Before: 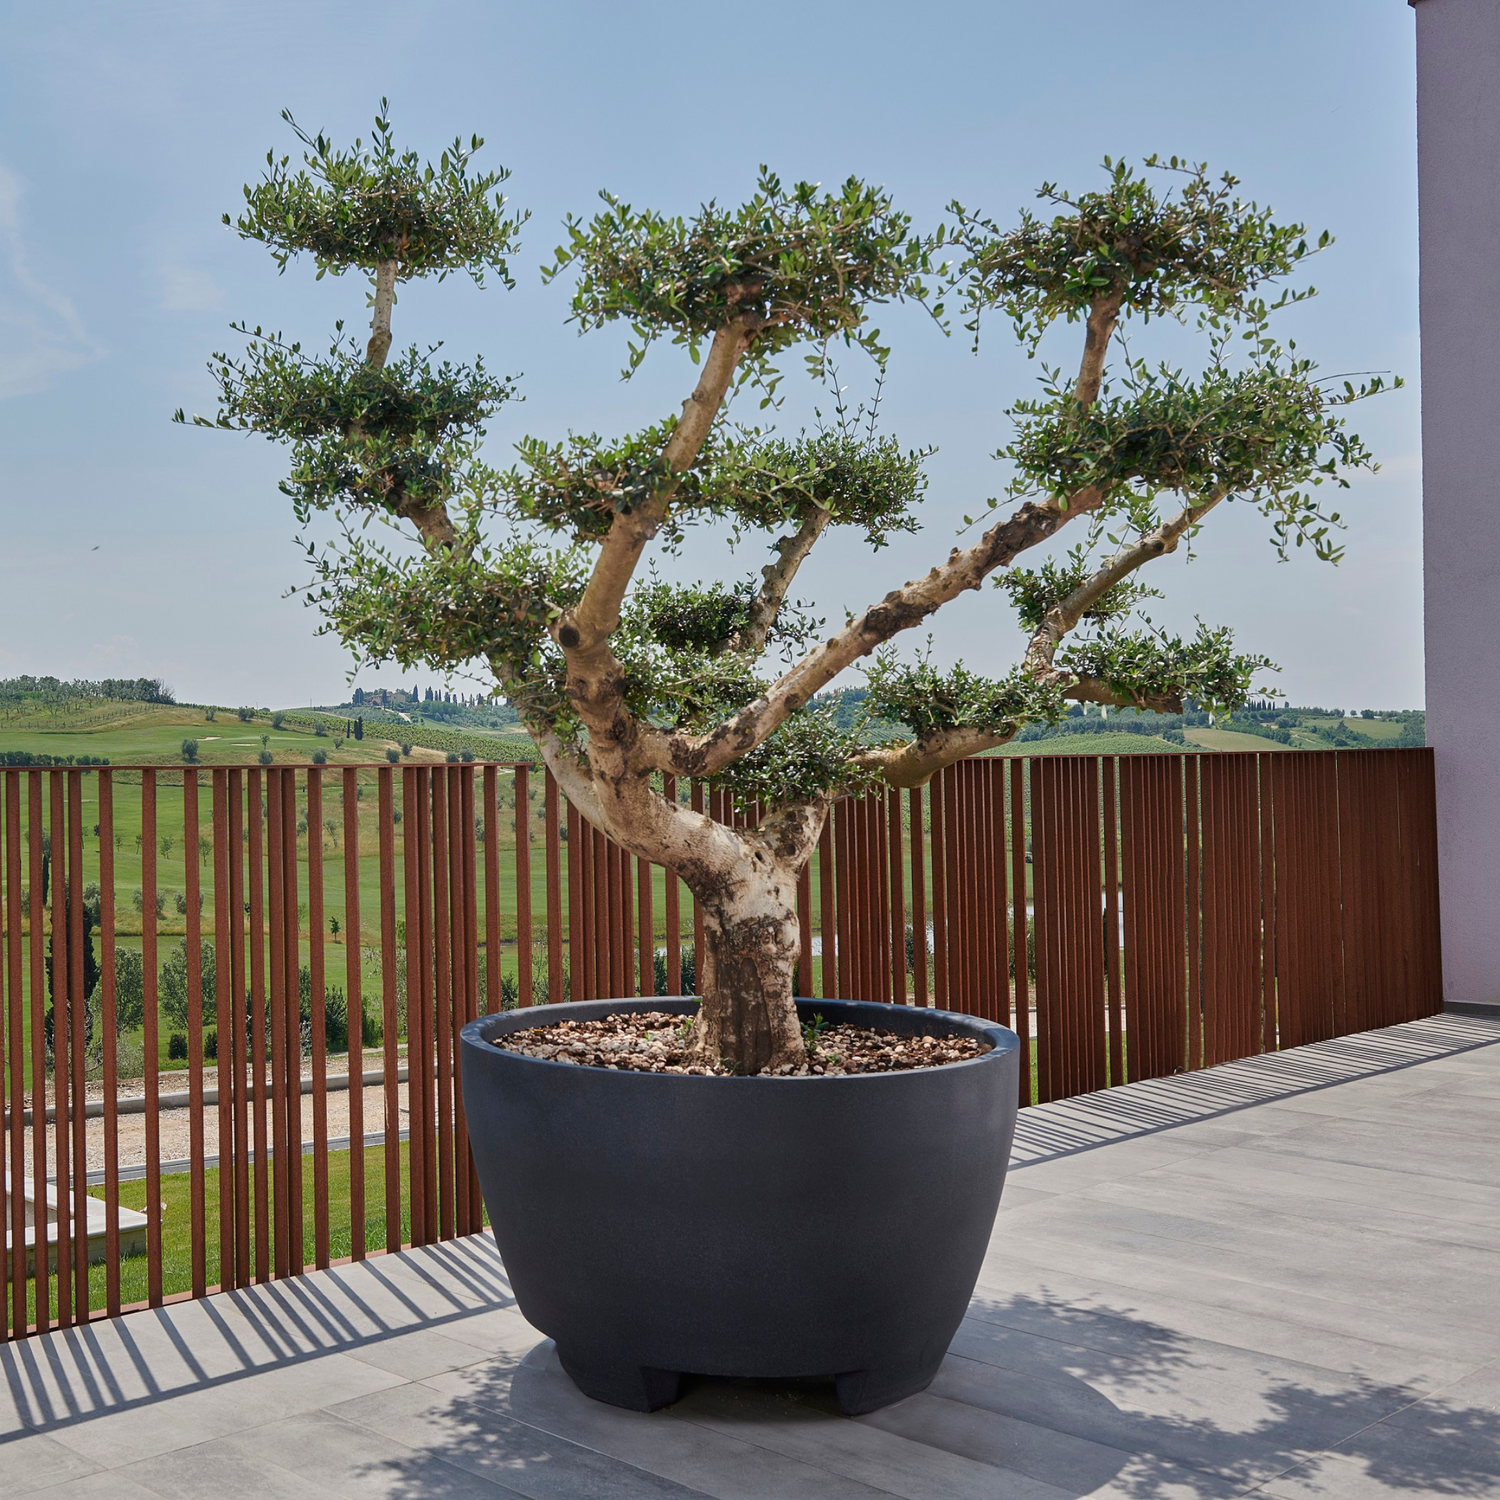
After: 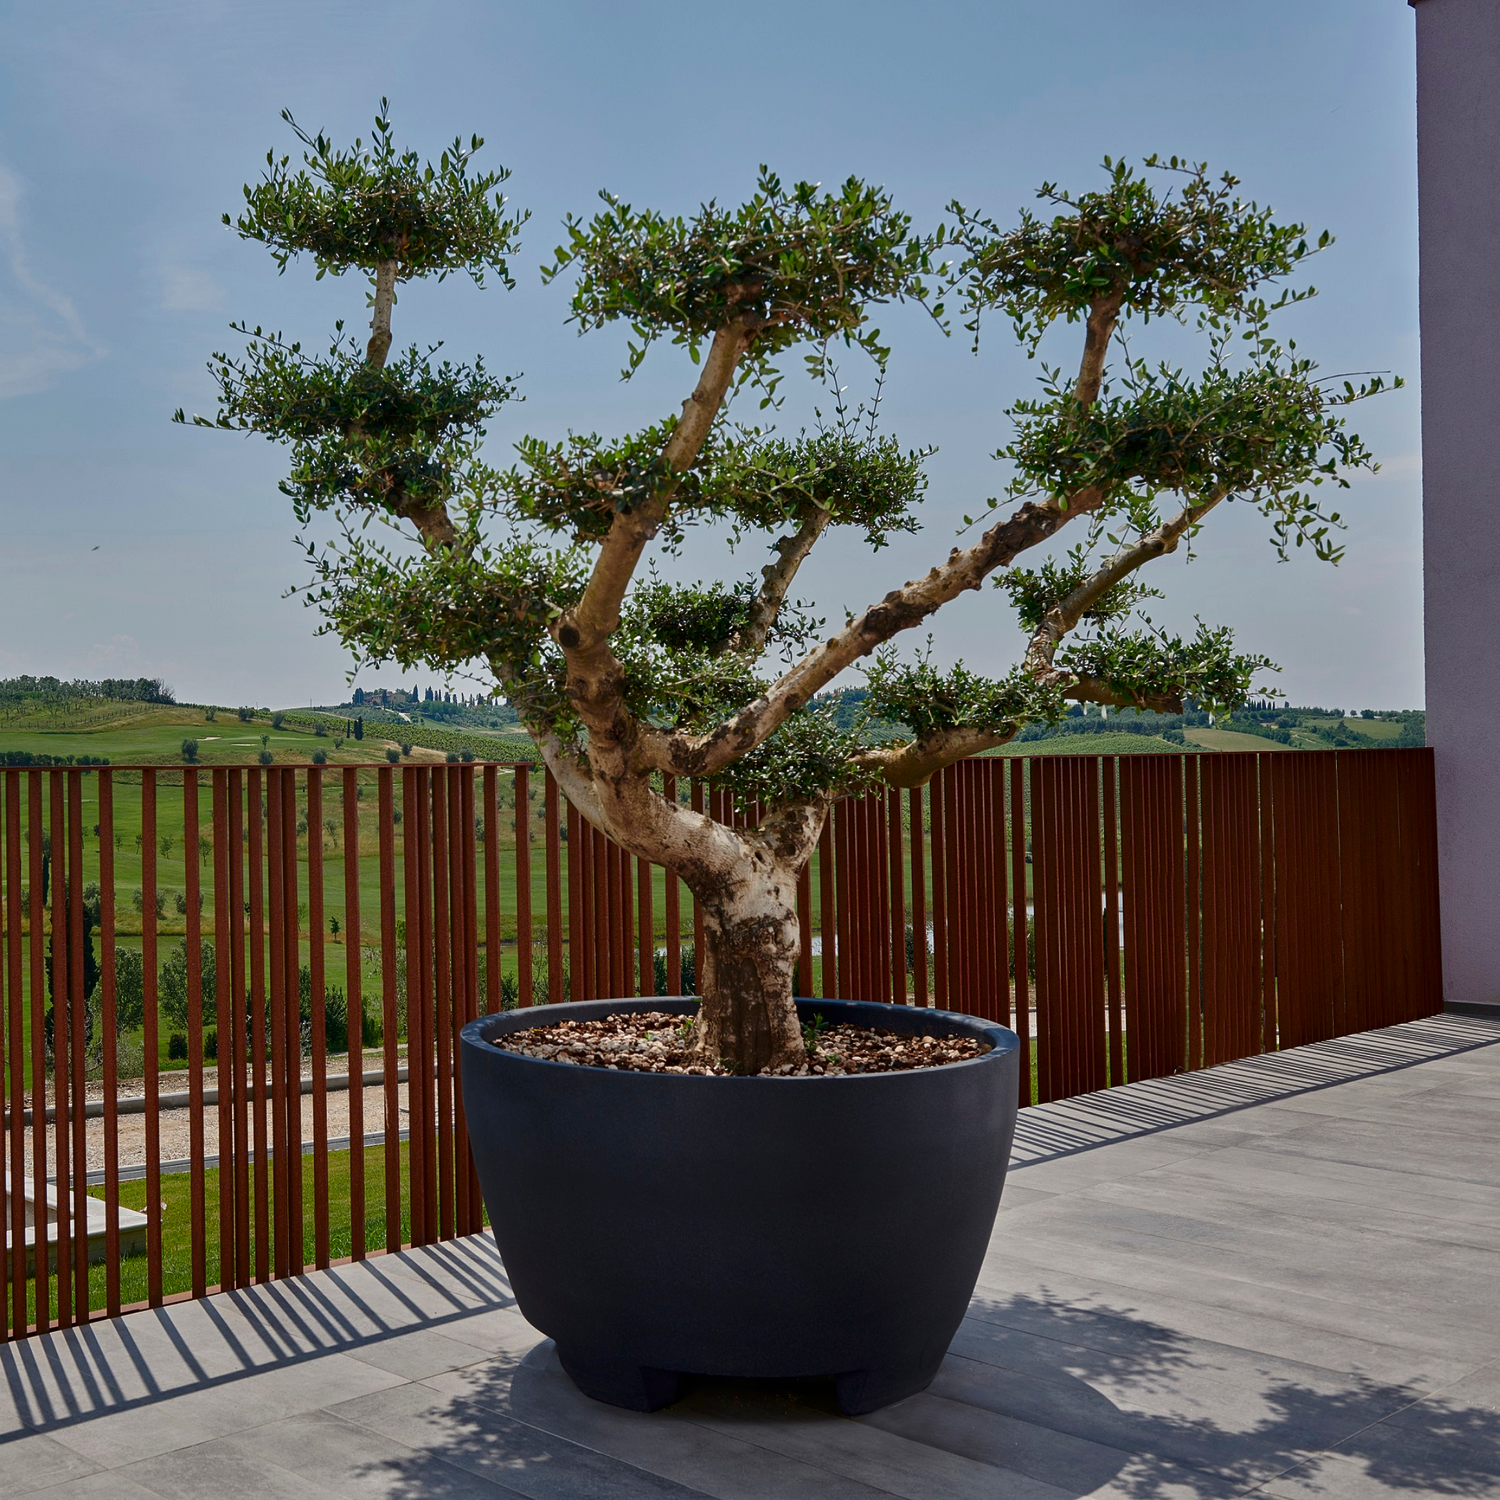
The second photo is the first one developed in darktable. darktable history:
contrast brightness saturation: brightness -0.212, saturation 0.085
